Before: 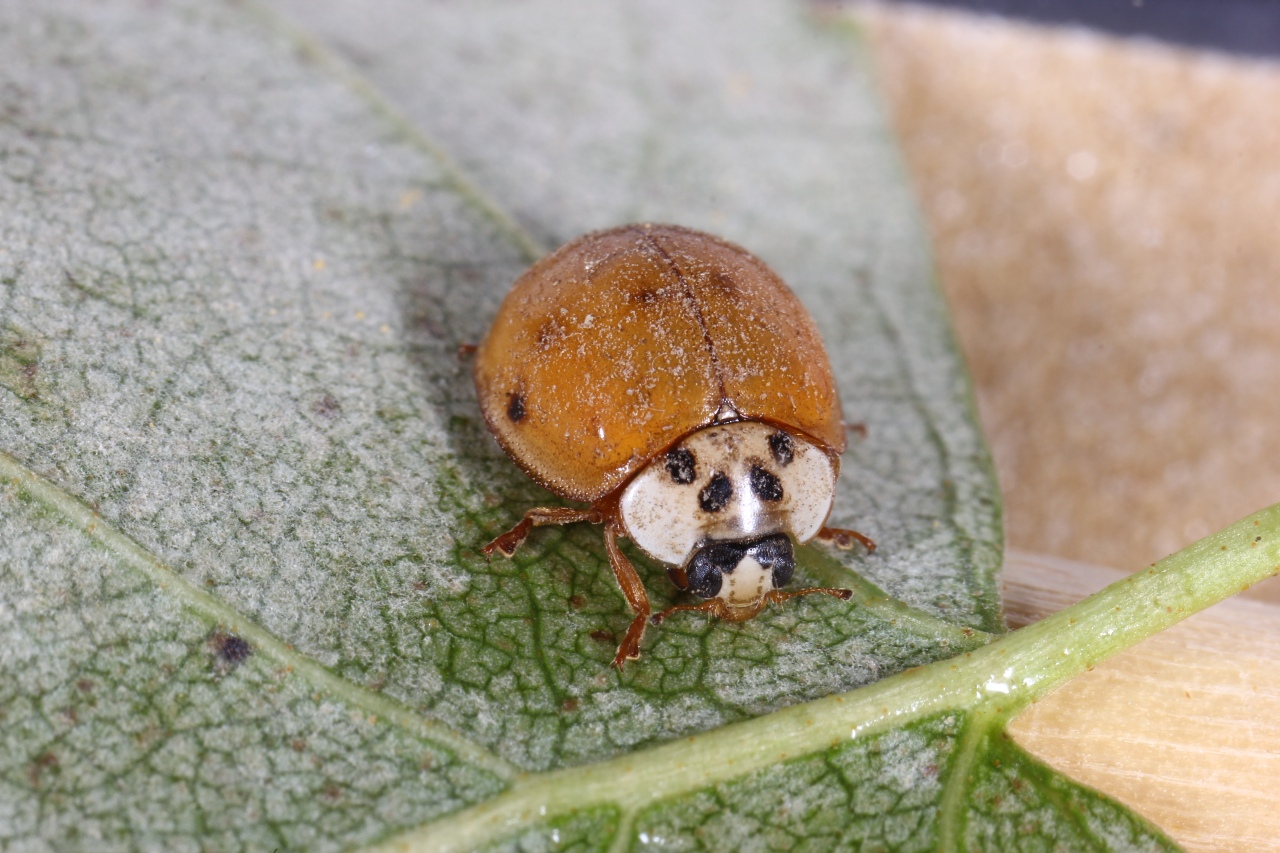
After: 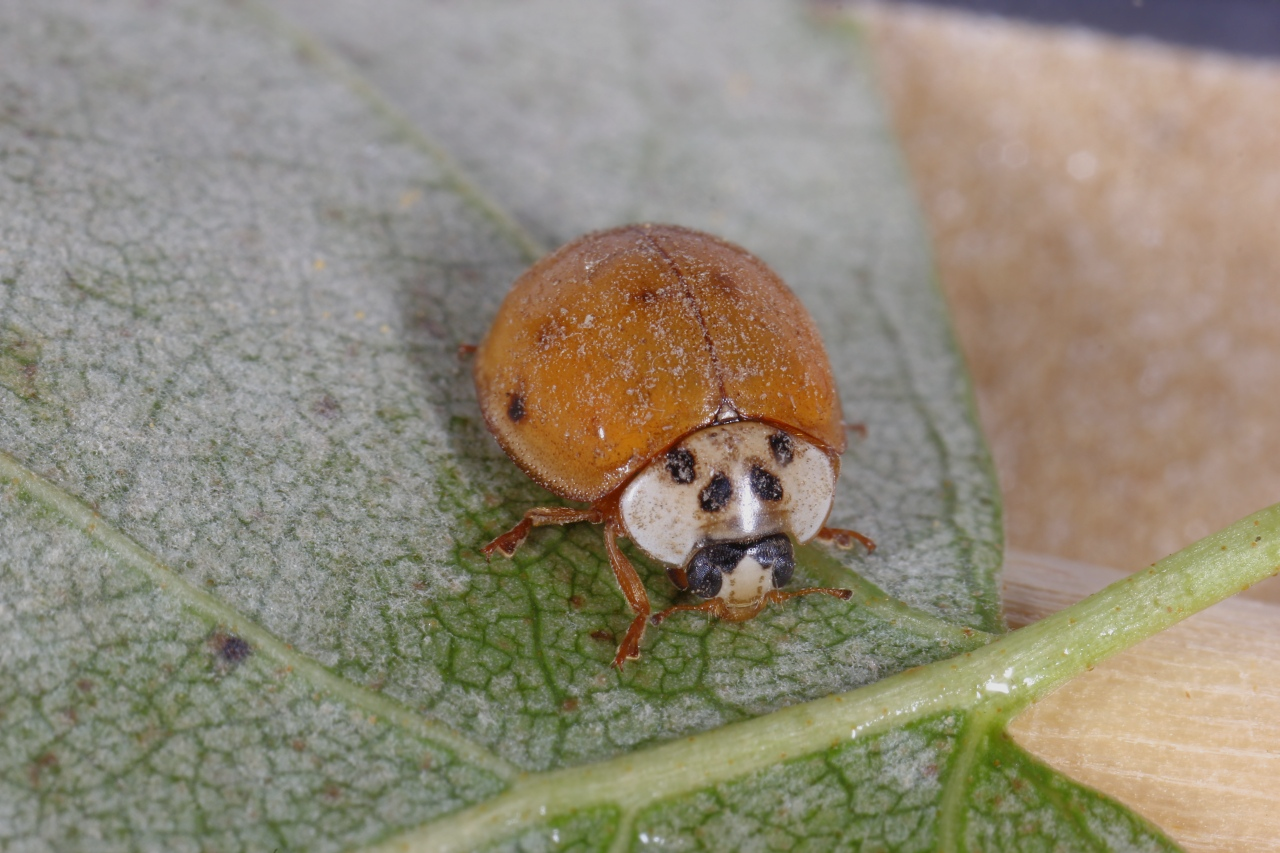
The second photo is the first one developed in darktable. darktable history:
tone equalizer: -8 EV 0.235 EV, -7 EV 0.428 EV, -6 EV 0.434 EV, -5 EV 0.272 EV, -3 EV -0.274 EV, -2 EV -0.433 EV, -1 EV -0.4 EV, +0 EV -0.248 EV, edges refinement/feathering 500, mask exposure compensation -1.57 EV, preserve details no
